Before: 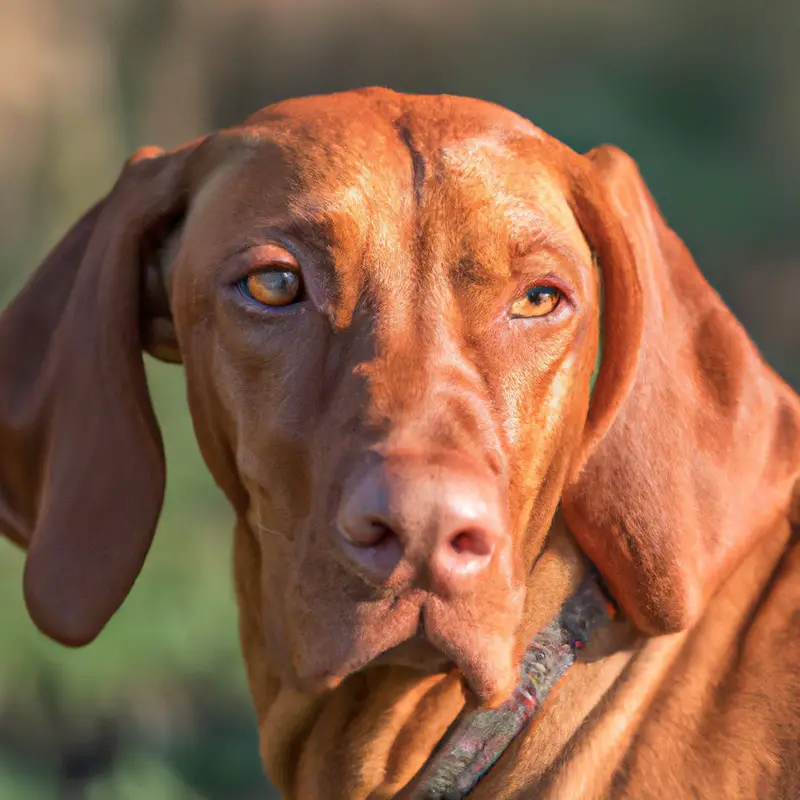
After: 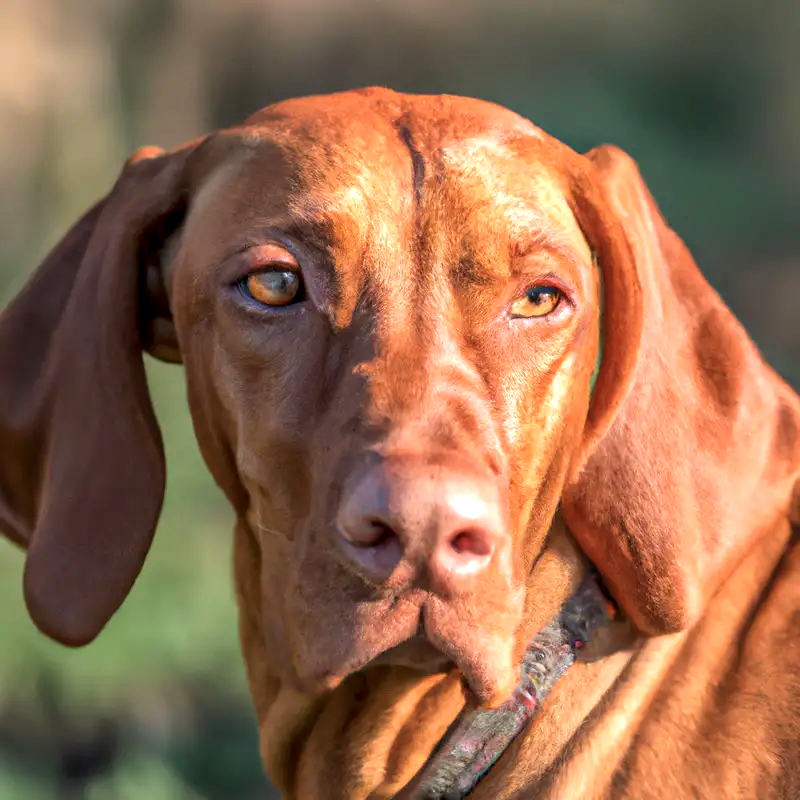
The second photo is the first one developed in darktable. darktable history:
tone equalizer: -8 EV -0.415 EV, -7 EV -0.401 EV, -6 EV -0.333 EV, -5 EV -0.232 EV, -3 EV 0.198 EV, -2 EV 0.305 EV, -1 EV 0.378 EV, +0 EV 0.419 EV, mask exposure compensation -0.513 EV
local contrast: on, module defaults
